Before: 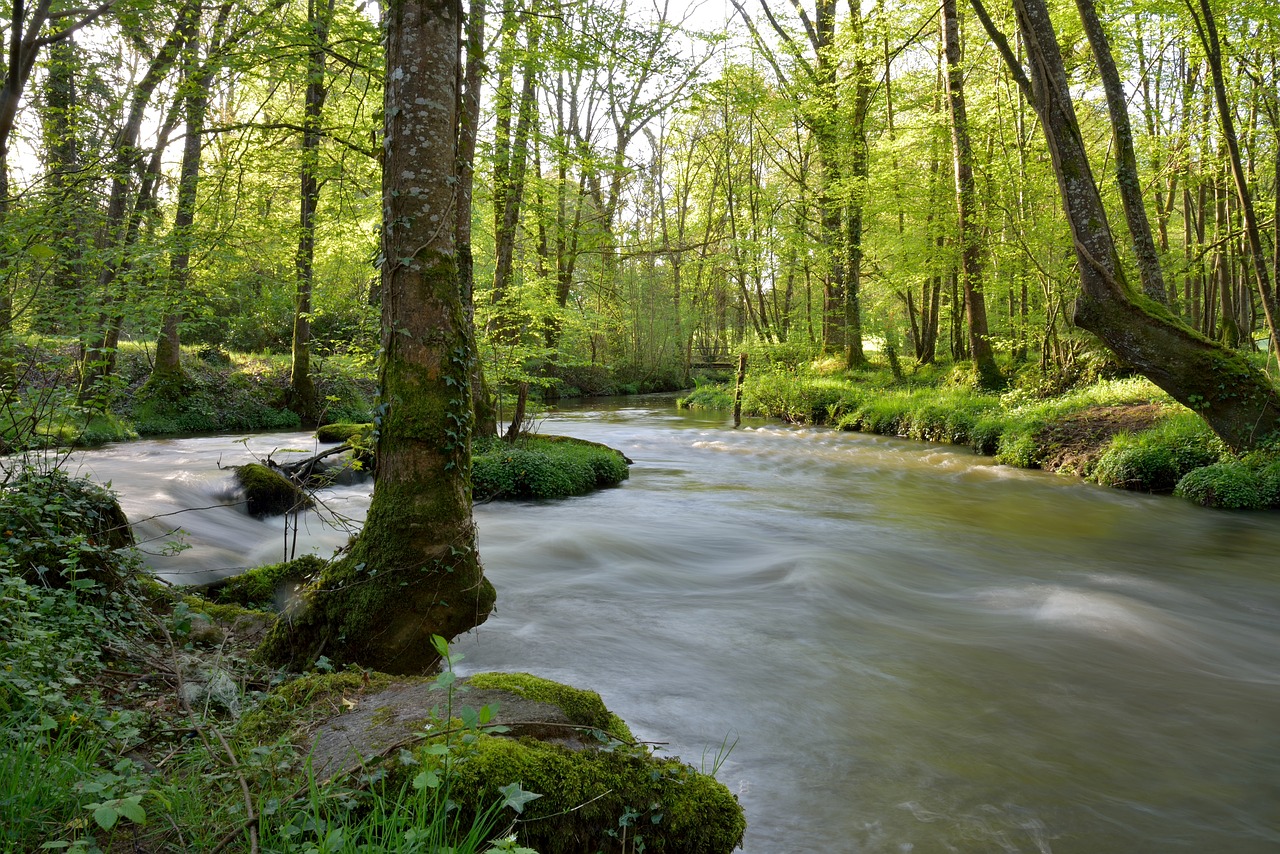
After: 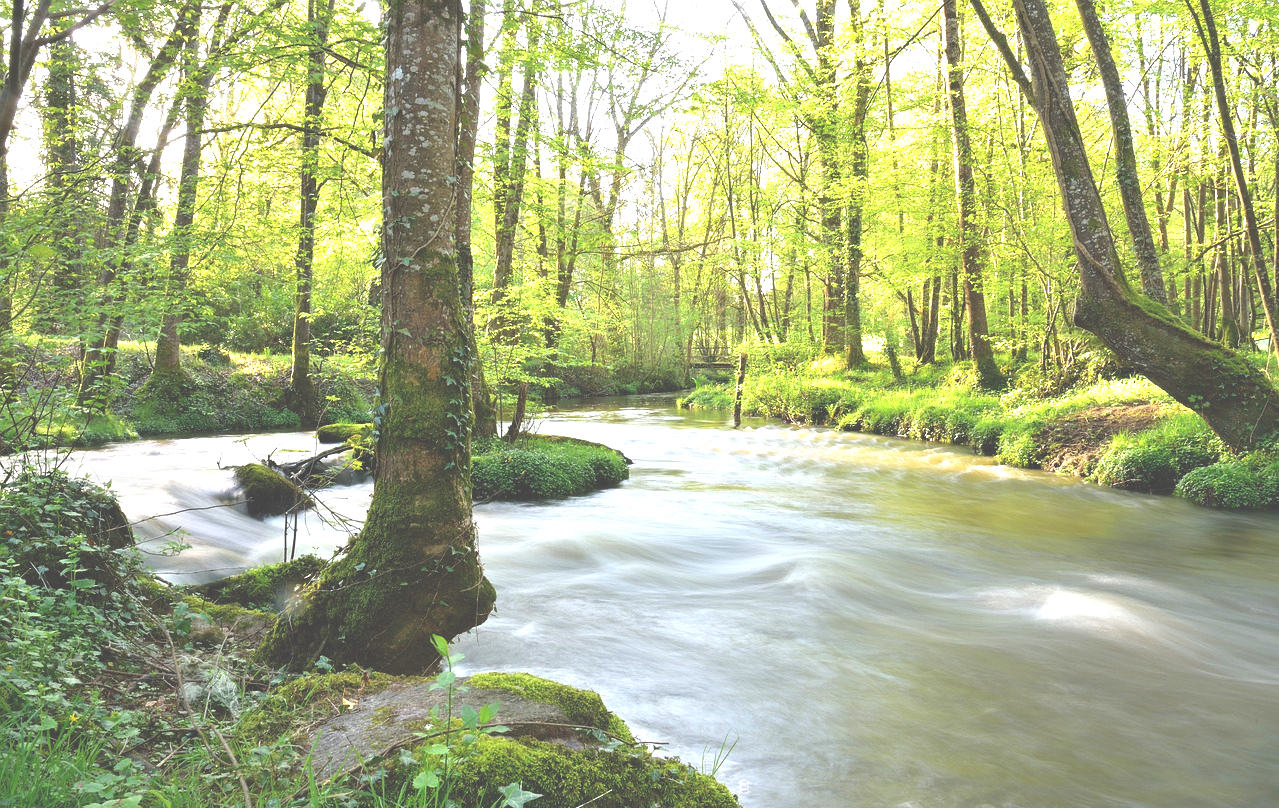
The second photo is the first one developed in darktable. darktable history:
exposure: black level correction -0.024, exposure 1.396 EV, compensate highlight preservation false
crop and rotate: top 0.013%, bottom 5.292%
